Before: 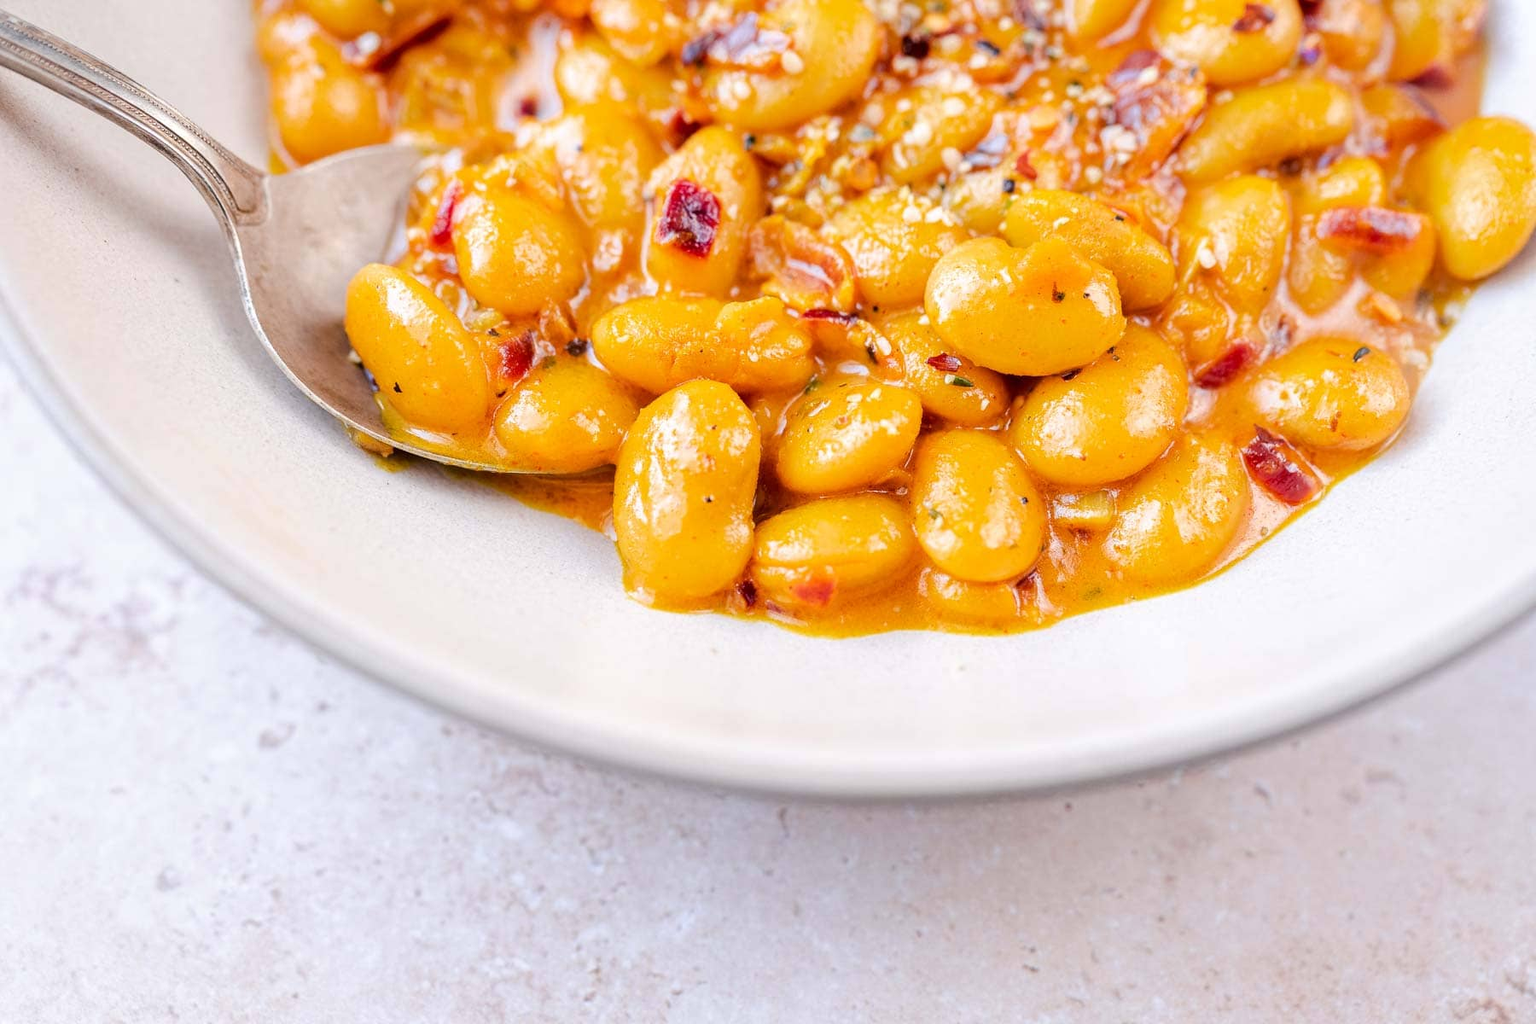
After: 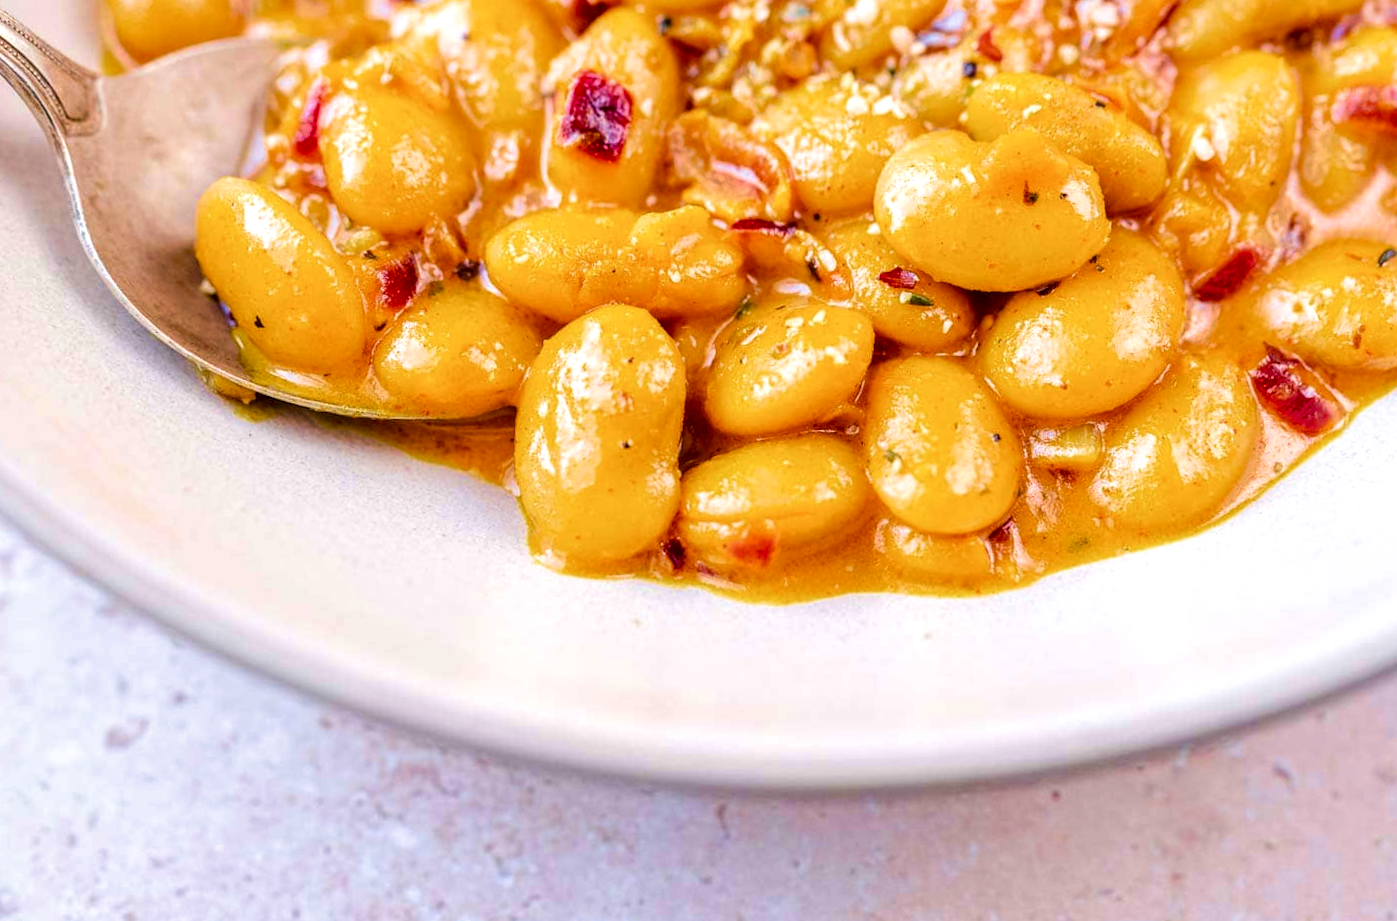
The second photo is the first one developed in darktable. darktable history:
crop and rotate: angle -3.27°, left 5.211%, top 5.211%, right 4.607%, bottom 4.607%
velvia: strength 74%
color balance rgb: perceptual saturation grading › global saturation 20%, perceptual saturation grading › highlights -25%, perceptual saturation grading › shadows 25%
levels: levels [0, 0.499, 1]
rotate and perspective: rotation -4.57°, crop left 0.054, crop right 0.944, crop top 0.087, crop bottom 0.914
exposure: compensate highlight preservation false
color correction: saturation 0.99
local contrast: detail 130%
